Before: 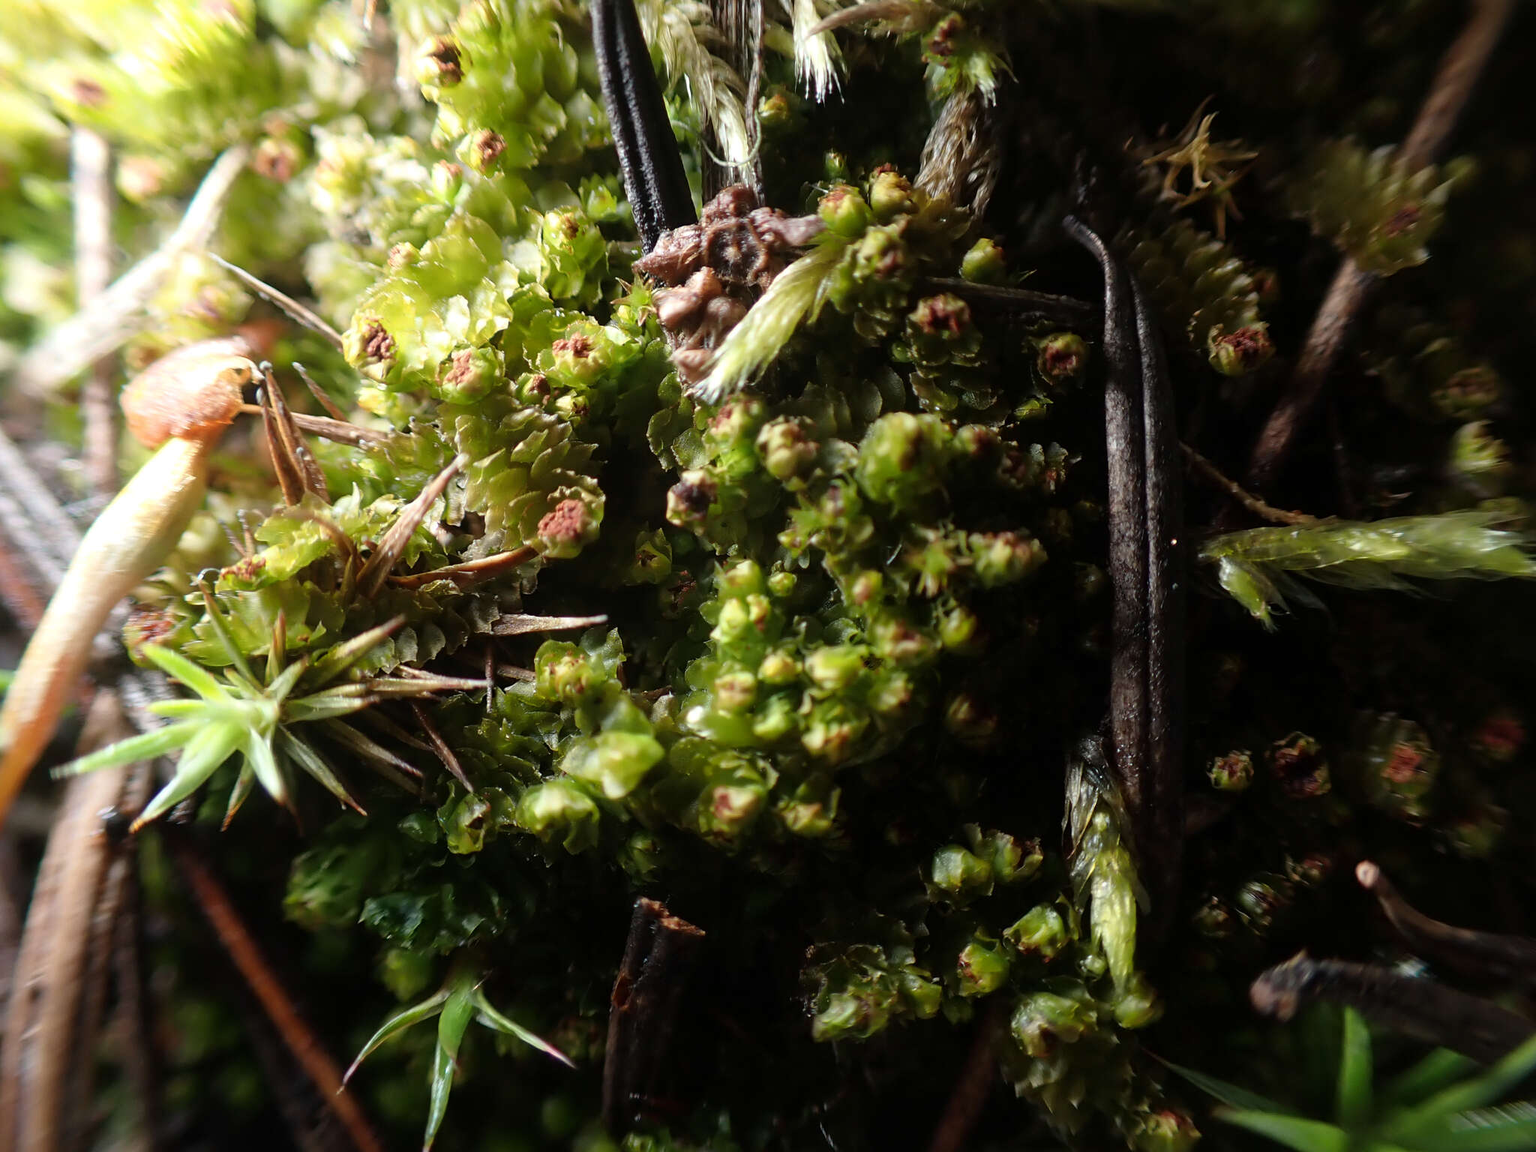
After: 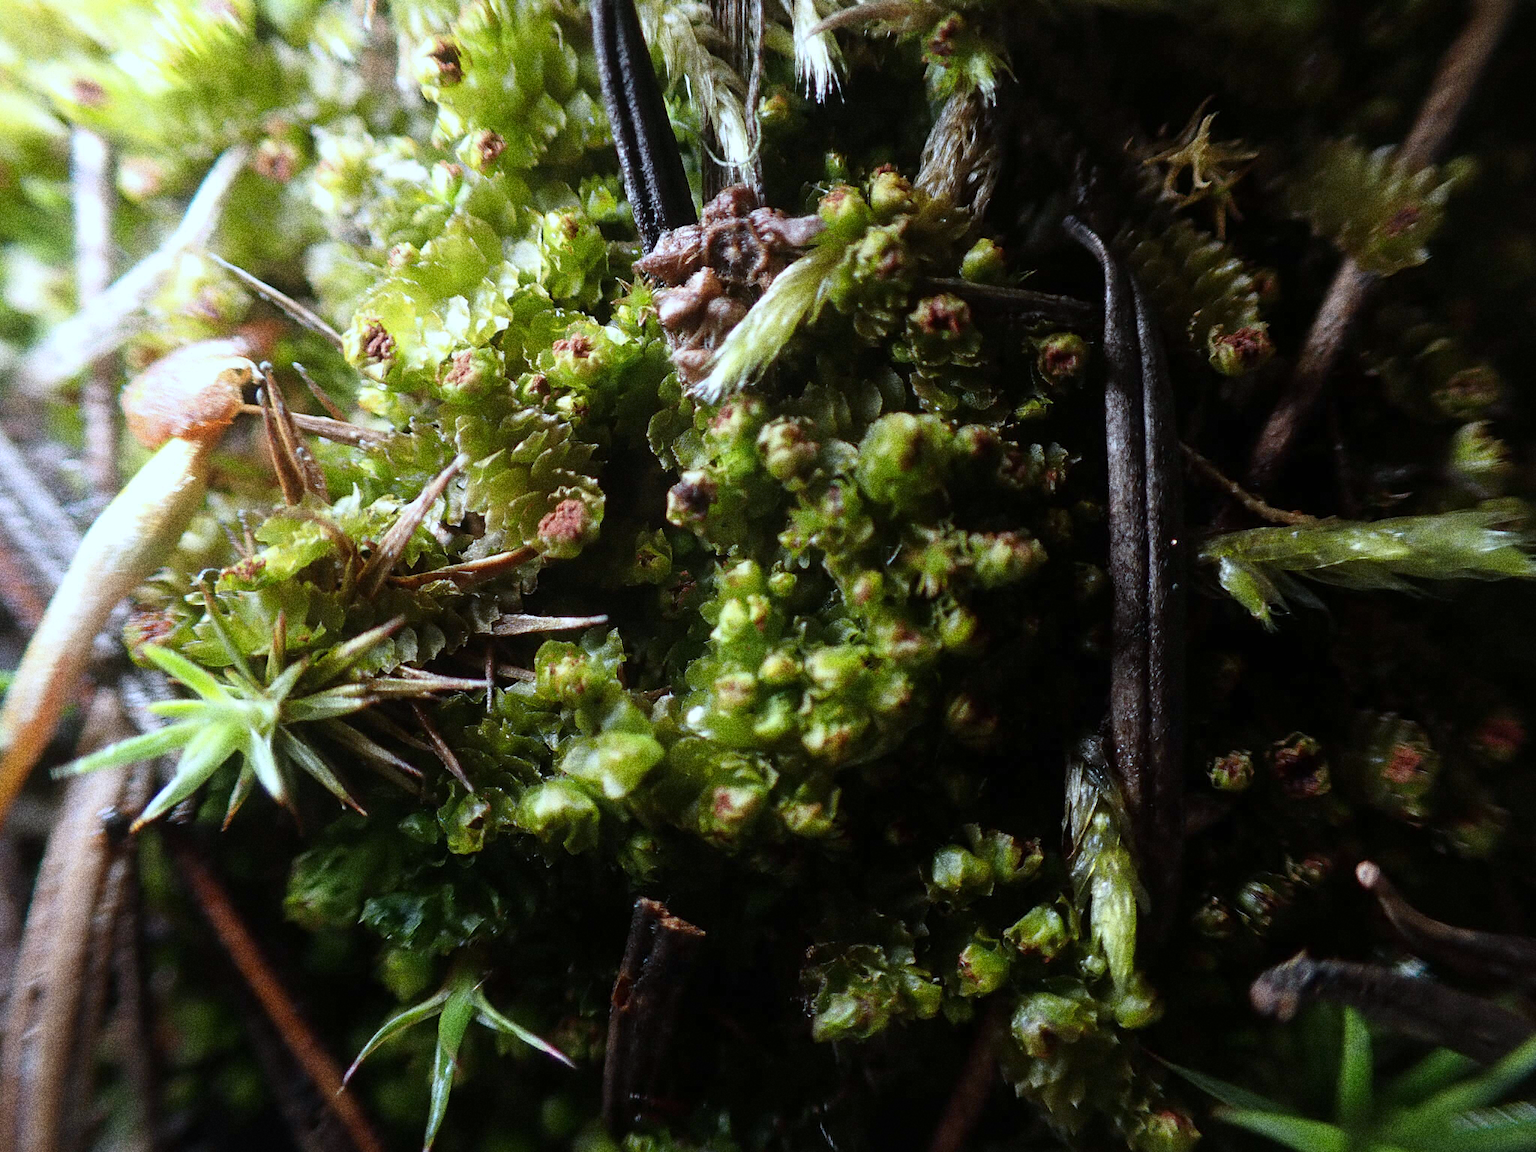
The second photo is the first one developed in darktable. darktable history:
grain: coarseness 10.62 ISO, strength 55.56%
white balance: red 0.926, green 1.003, blue 1.133
